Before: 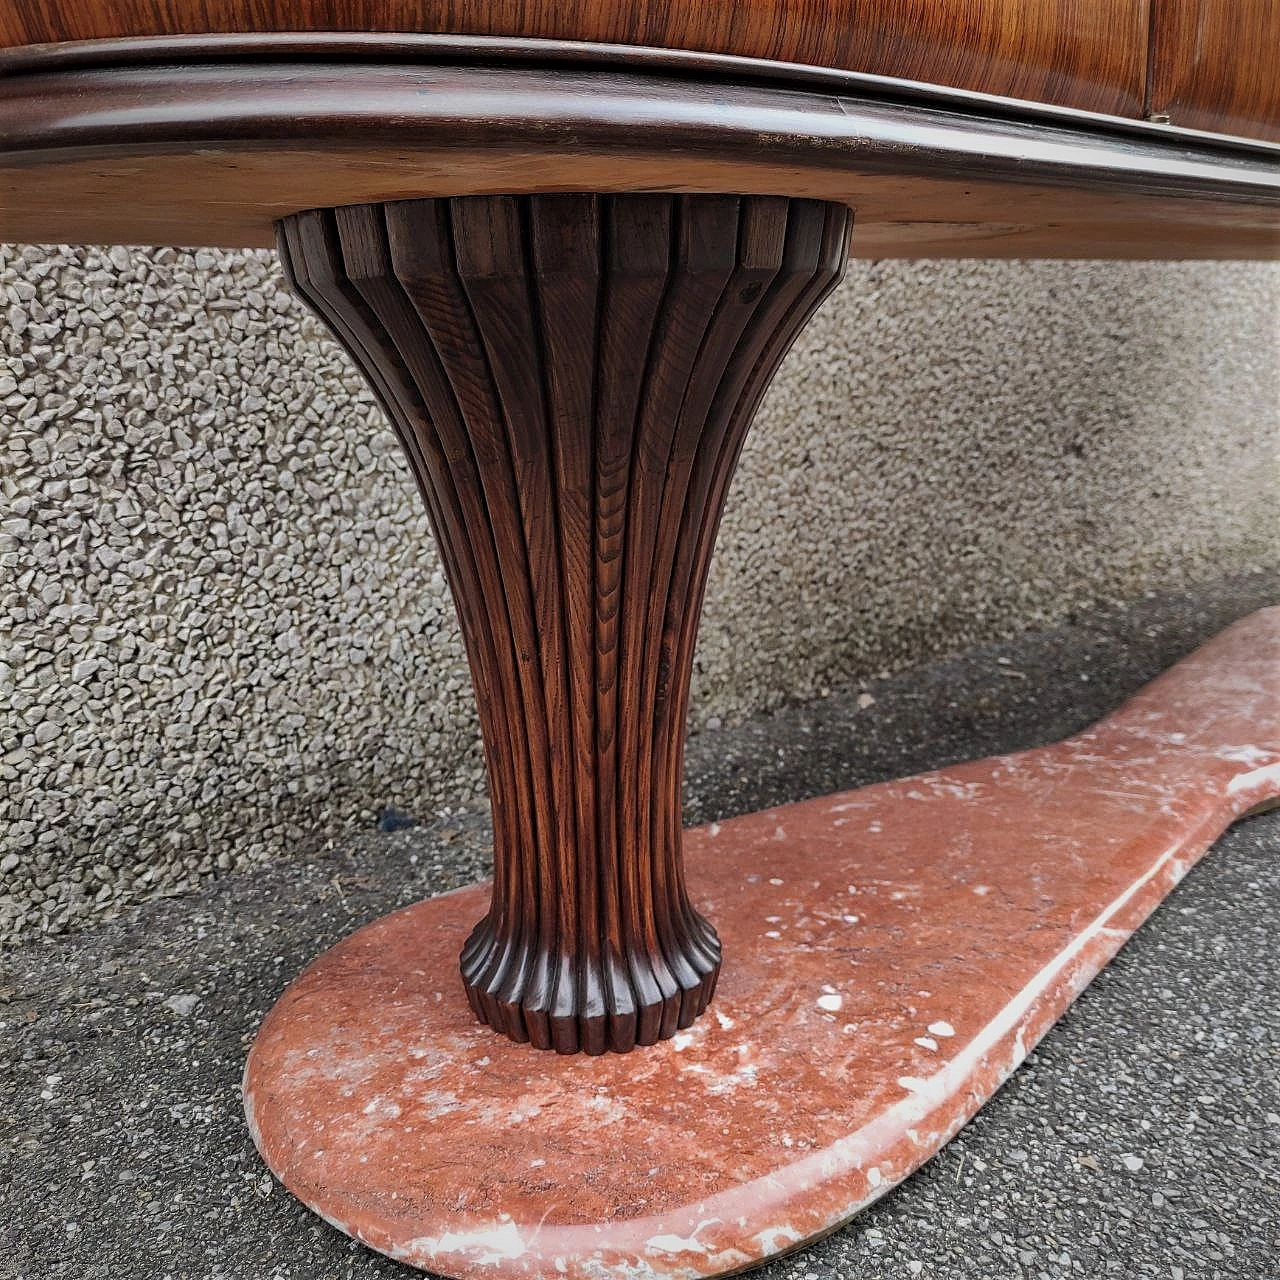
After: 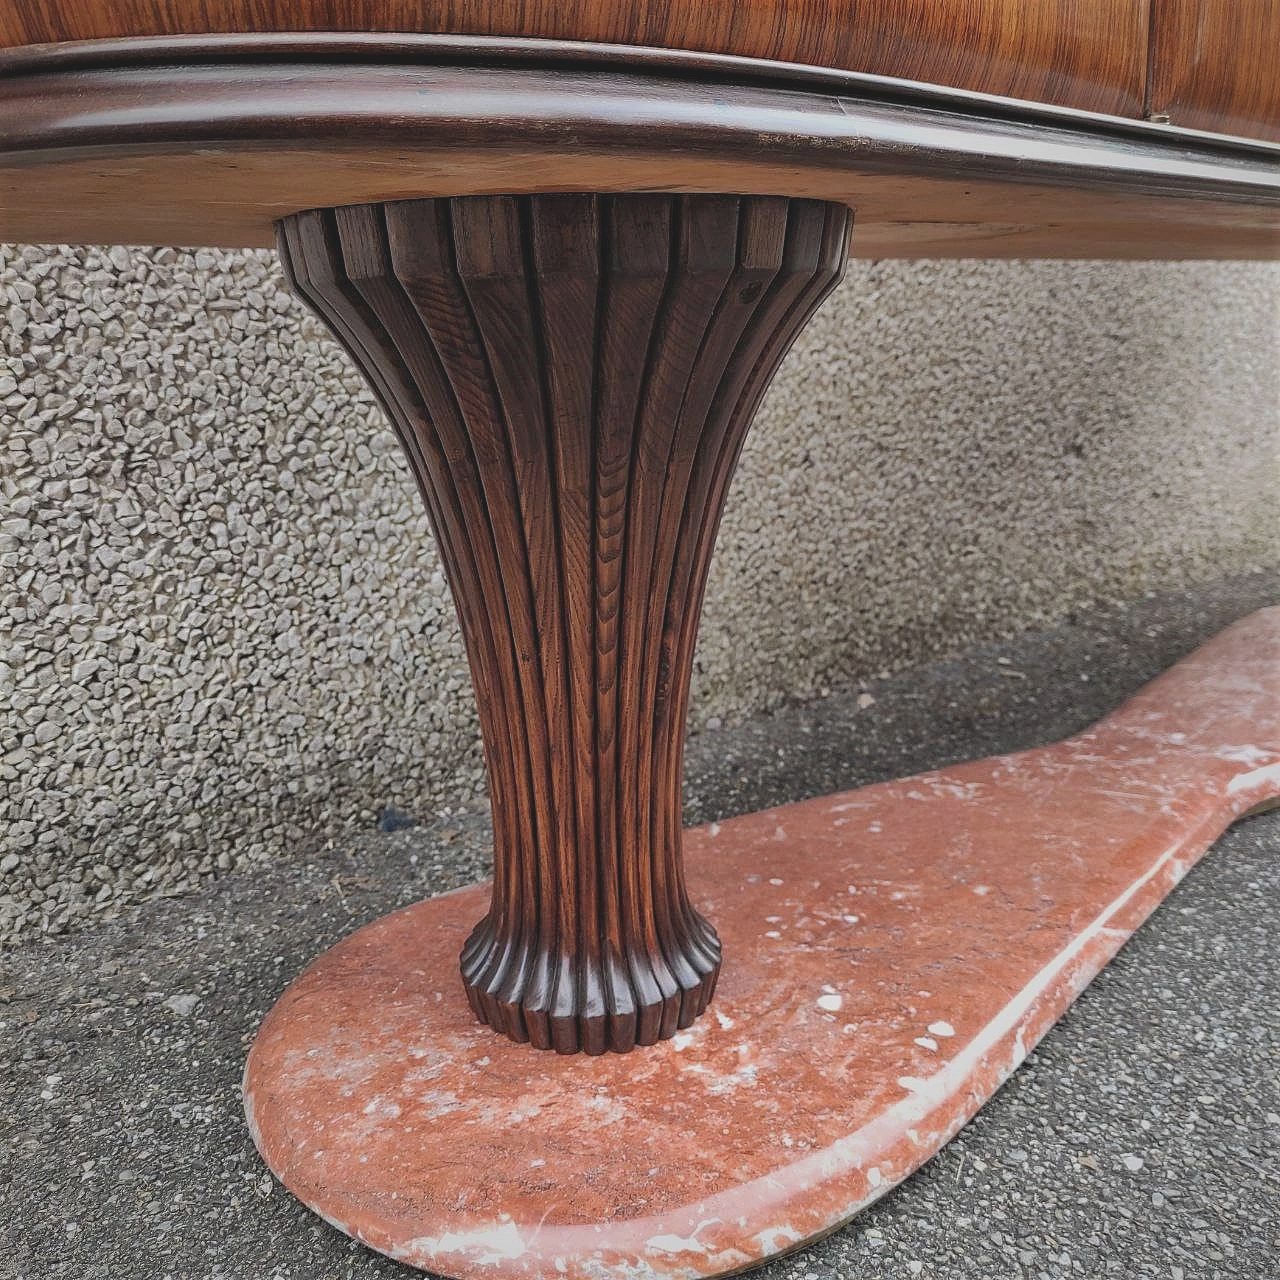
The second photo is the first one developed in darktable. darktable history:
color balance rgb: power › hue 61.72°, perceptual saturation grading › global saturation 0.23%, global vibrance 9.605%
contrast brightness saturation: contrast -0.167, brightness 0.046, saturation -0.126
